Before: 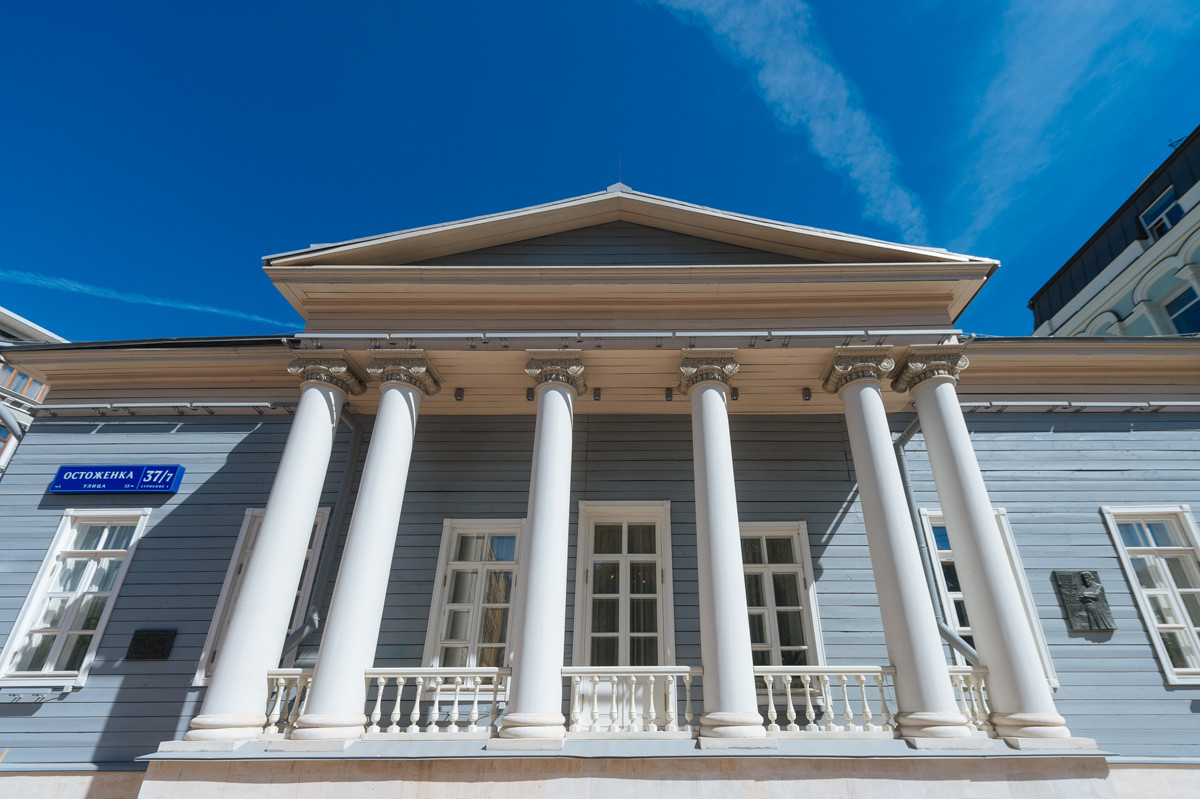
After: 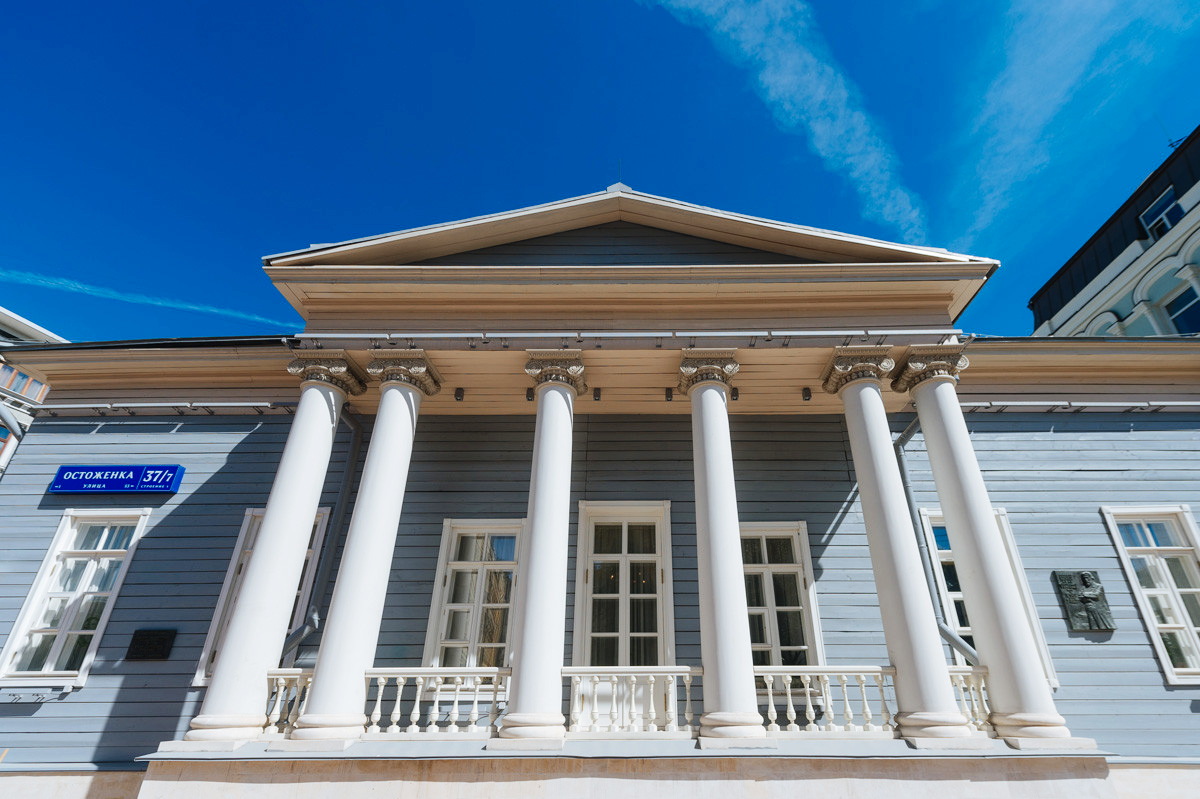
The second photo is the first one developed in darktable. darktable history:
tone curve: curves: ch0 [(0, 0) (0.037, 0.025) (0.131, 0.093) (0.275, 0.256) (0.476, 0.517) (0.607, 0.667) (0.691, 0.745) (0.789, 0.836) (0.911, 0.925) (0.997, 0.995)]; ch1 [(0, 0) (0.301, 0.3) (0.444, 0.45) (0.493, 0.495) (0.507, 0.503) (0.534, 0.533) (0.582, 0.58) (0.658, 0.693) (0.746, 0.77) (1, 1)]; ch2 [(0, 0) (0.246, 0.233) (0.36, 0.352) (0.415, 0.418) (0.476, 0.492) (0.502, 0.504) (0.525, 0.518) (0.539, 0.544) (0.586, 0.602) (0.634, 0.651) (0.706, 0.727) (0.853, 0.852) (1, 0.951)], preserve colors none
